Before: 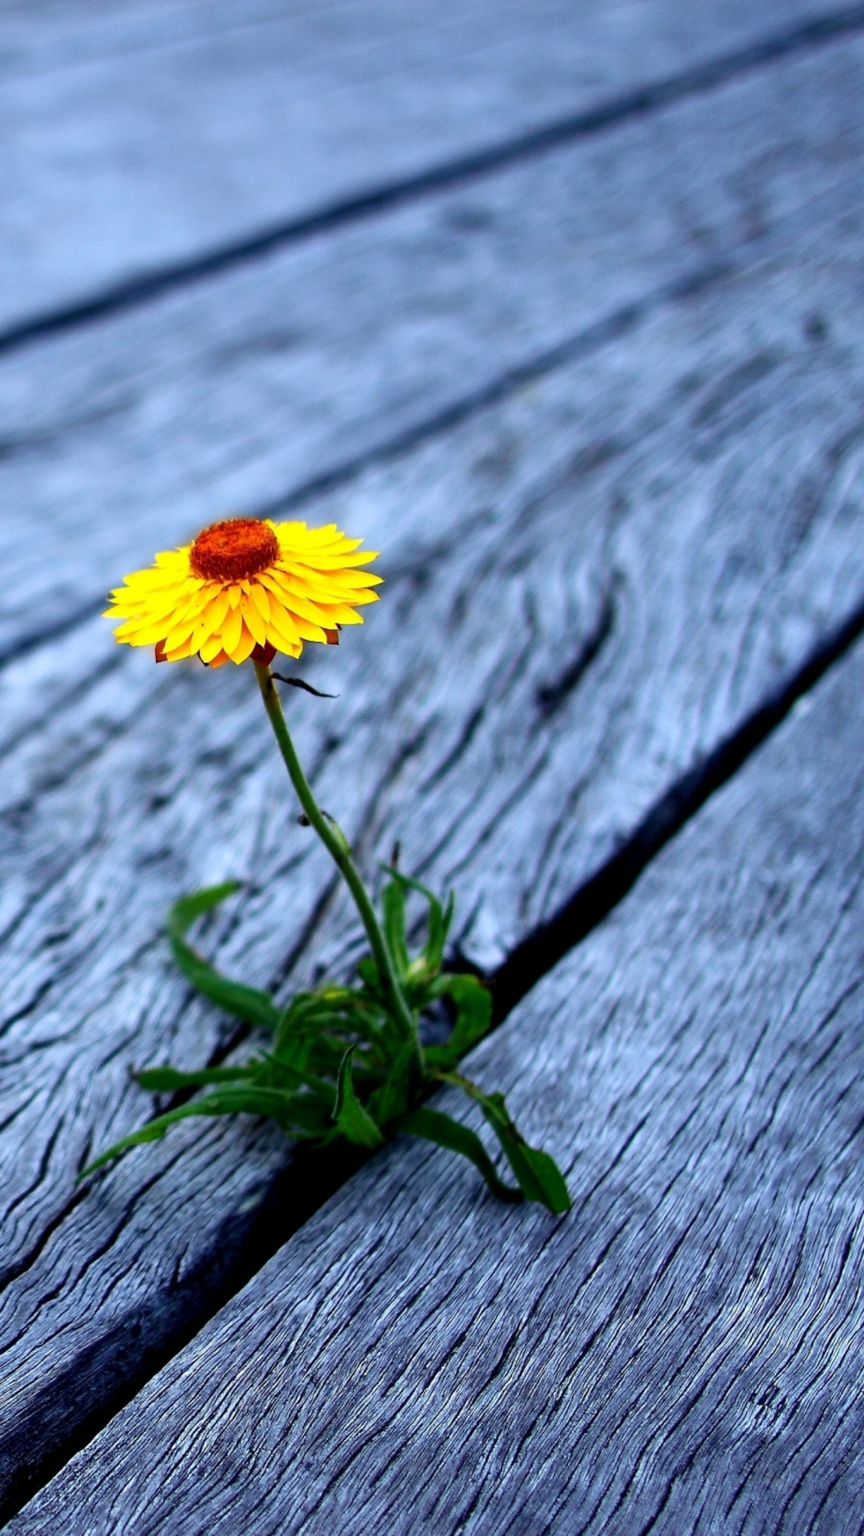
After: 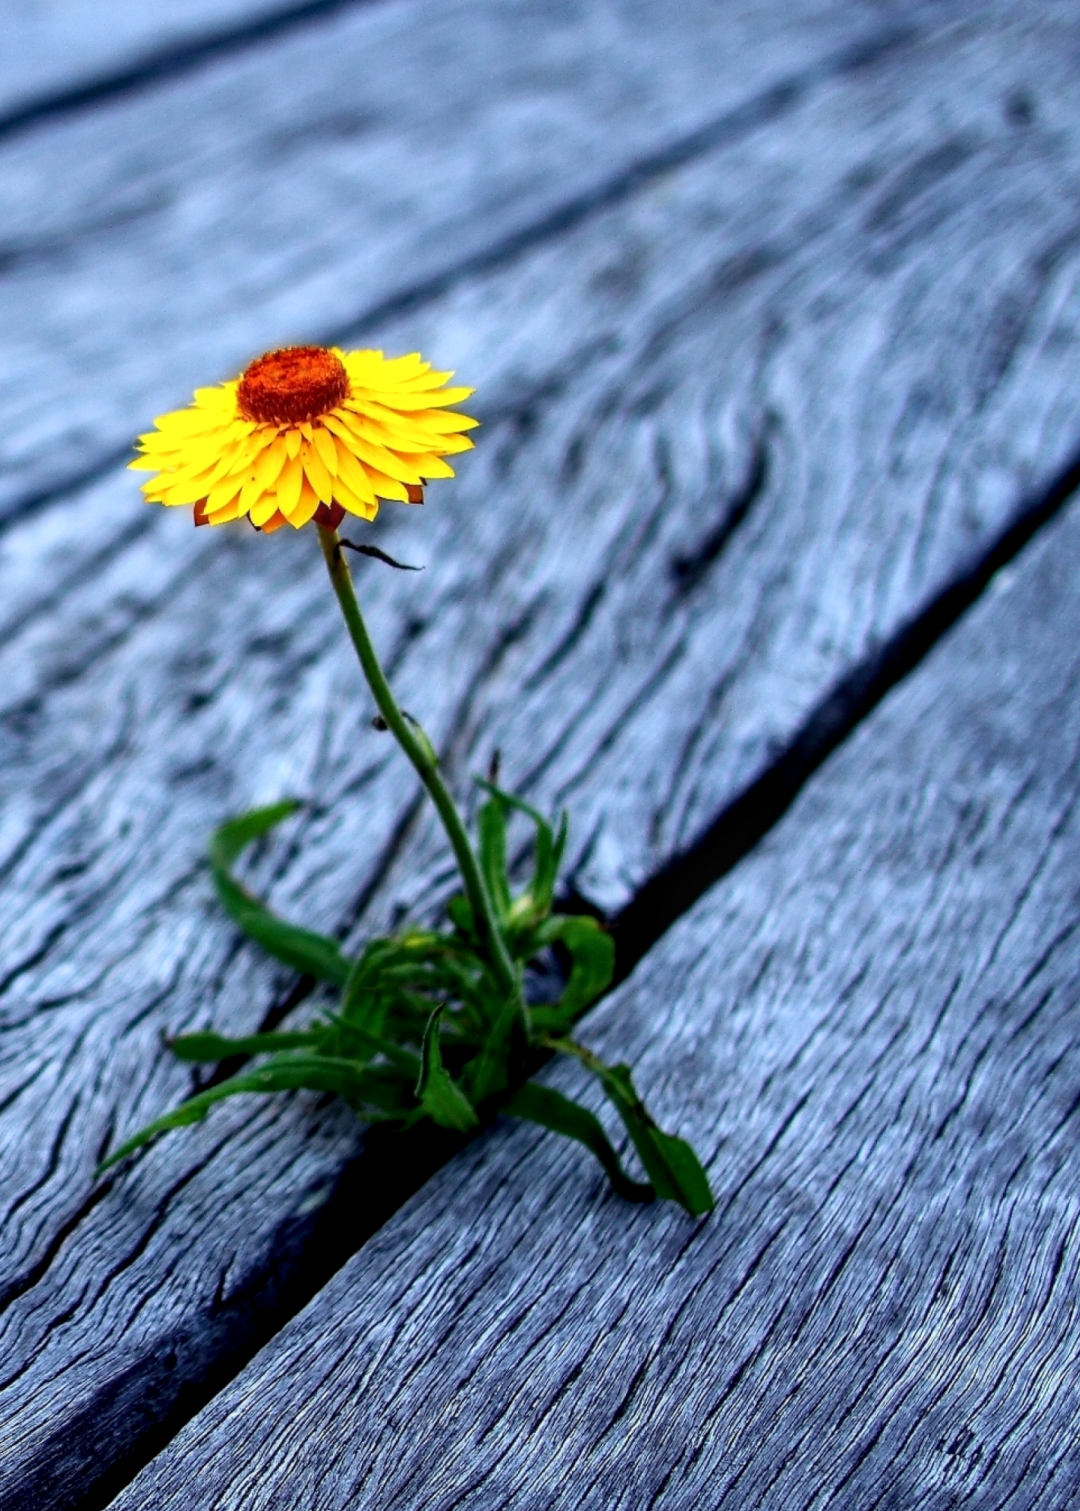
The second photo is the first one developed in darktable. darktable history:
local contrast: on, module defaults
crop and rotate: top 15.774%, bottom 5.506%
